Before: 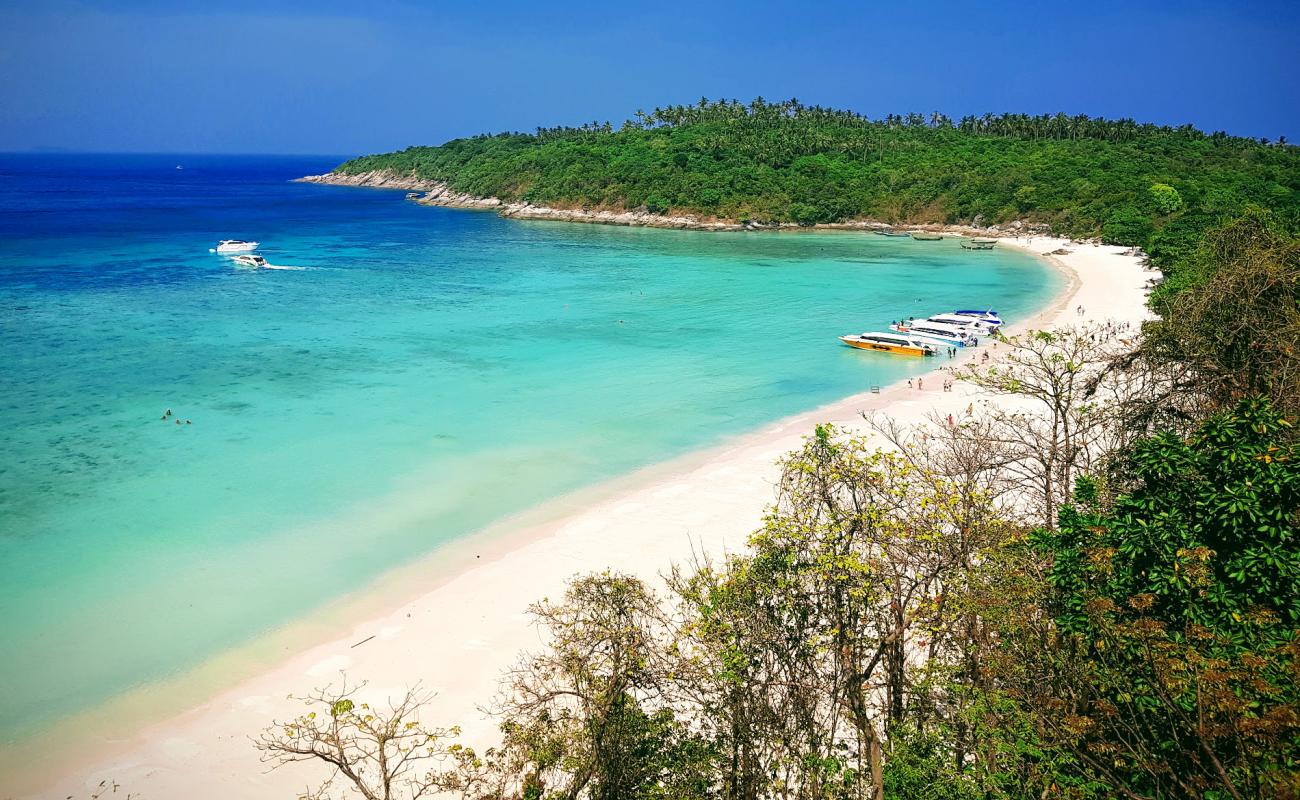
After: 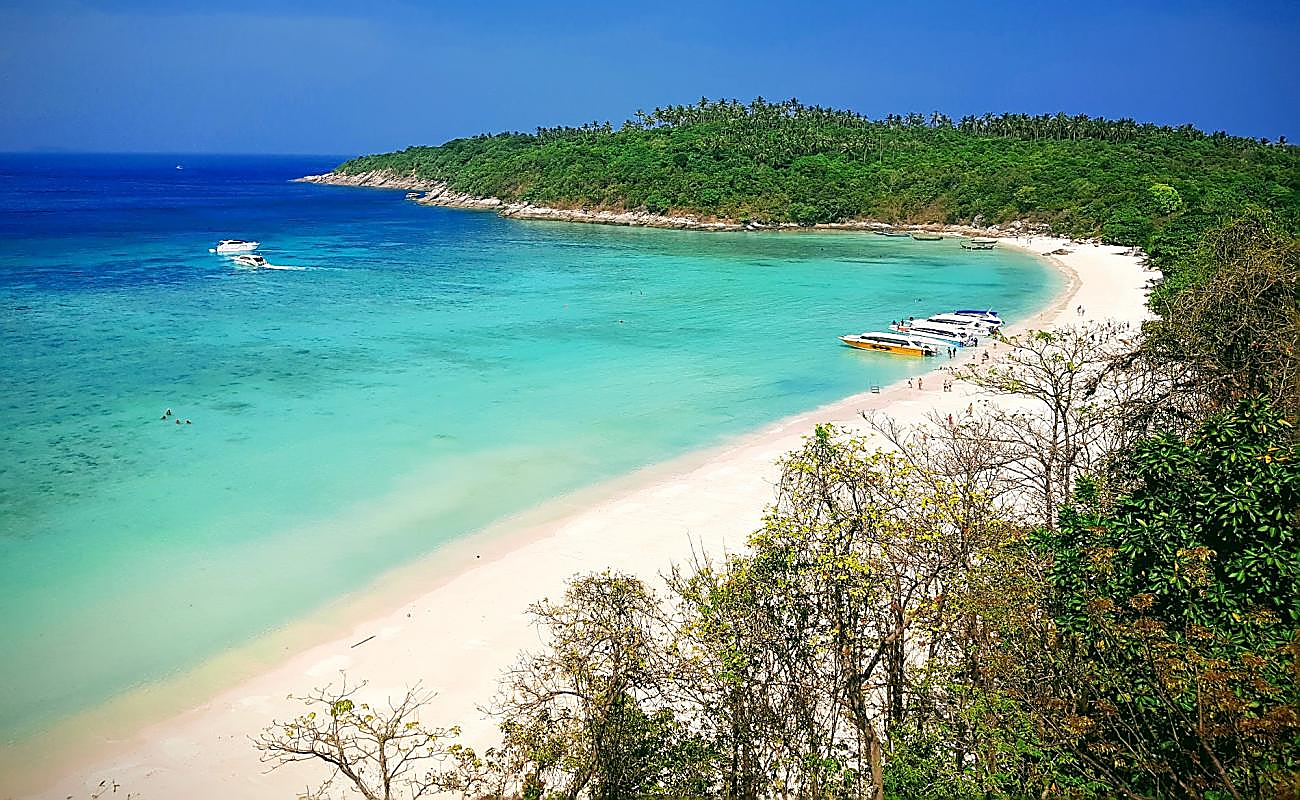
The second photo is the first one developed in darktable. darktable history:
sharpen: radius 1.351, amount 1.246, threshold 0.739
